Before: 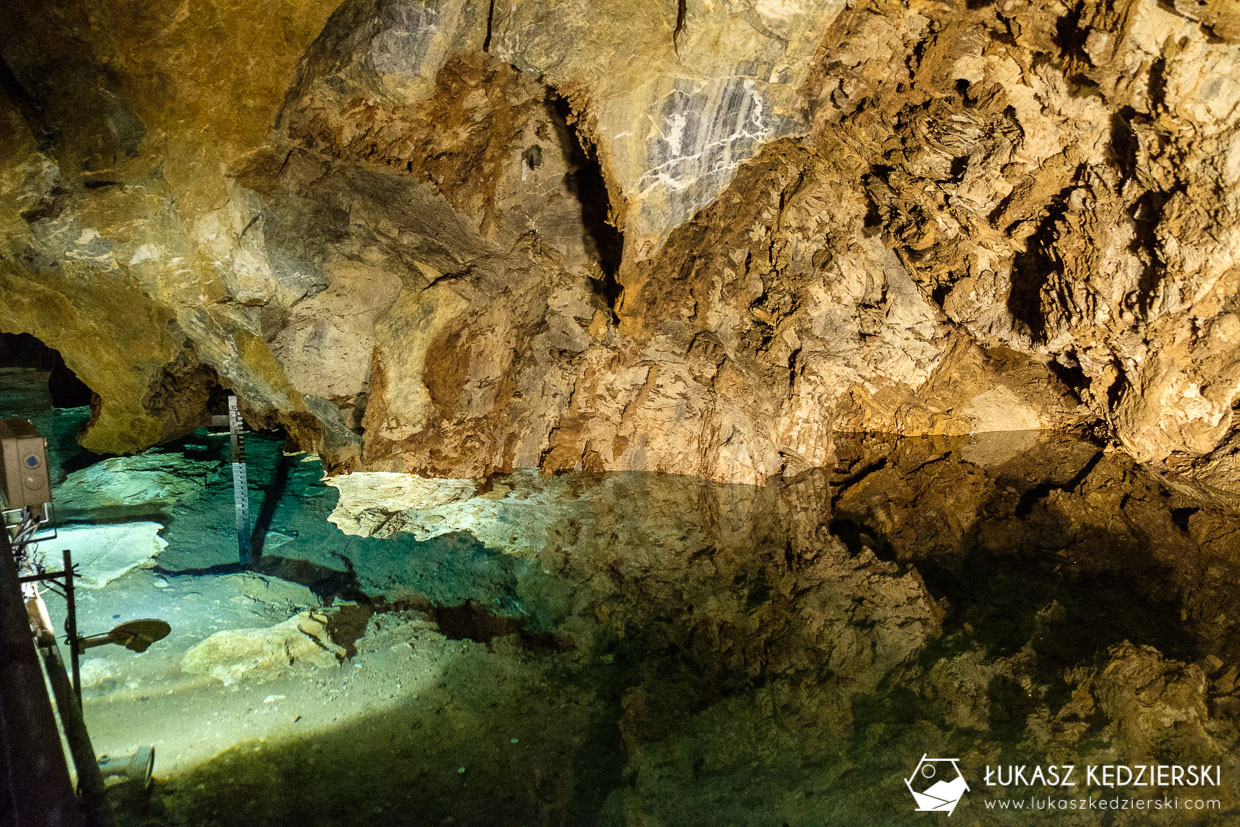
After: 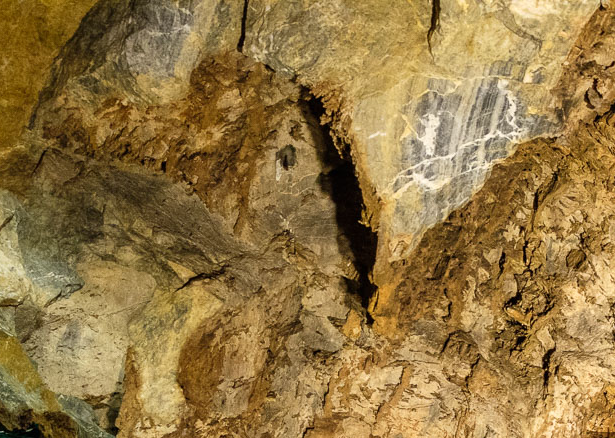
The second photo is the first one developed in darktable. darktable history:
crop: left 19.887%, right 30.451%, bottom 46.918%
